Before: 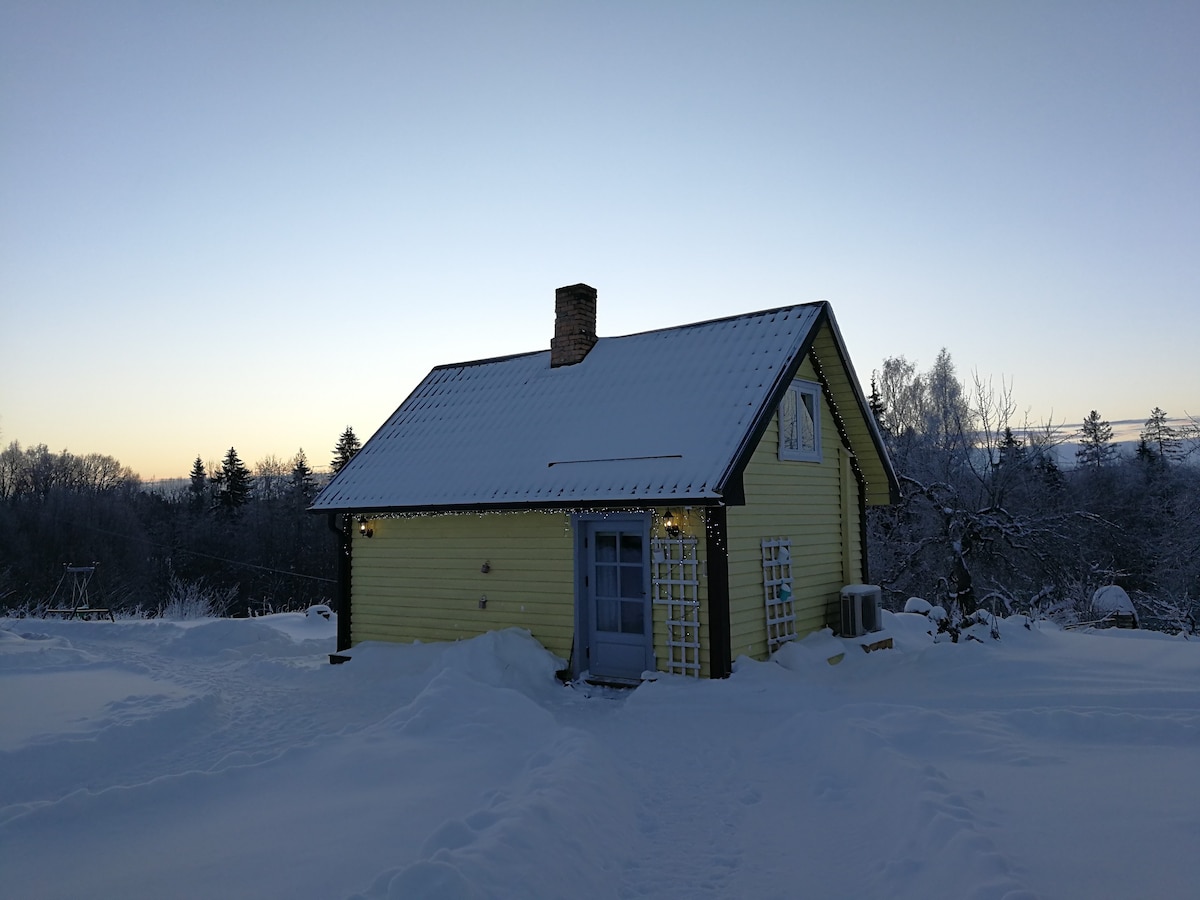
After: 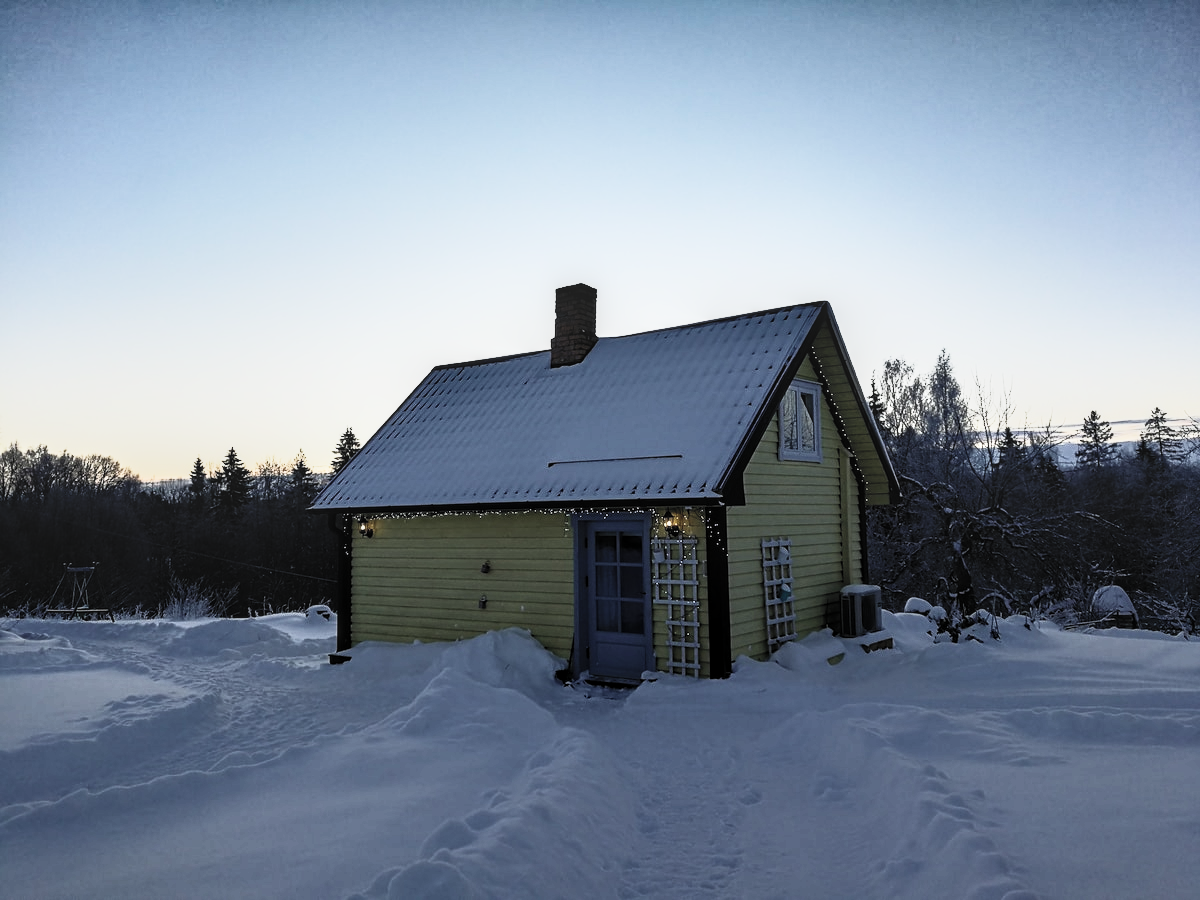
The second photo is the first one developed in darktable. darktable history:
sigmoid: skew -0.2, preserve hue 0%, red attenuation 0.1, red rotation 0.035, green attenuation 0.1, green rotation -0.017, blue attenuation 0.15, blue rotation -0.052, base primaries Rec2020
contrast brightness saturation: contrast 0.43, brightness 0.56, saturation -0.19
local contrast: on, module defaults
color balance rgb: perceptual brilliance grading › highlights 14.29%, perceptual brilliance grading › mid-tones -5.92%, perceptual brilliance grading › shadows -26.83%, global vibrance 31.18%
shadows and highlights: shadows 19.13, highlights -83.41, soften with gaussian
